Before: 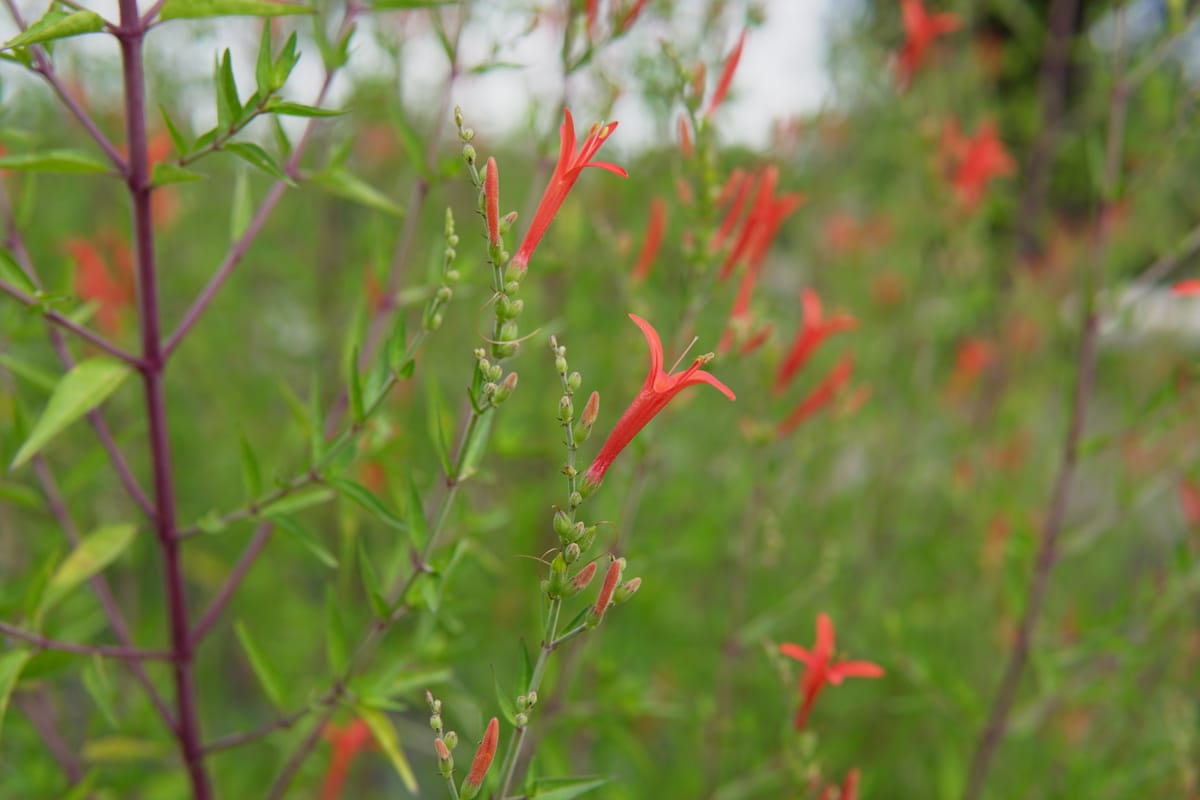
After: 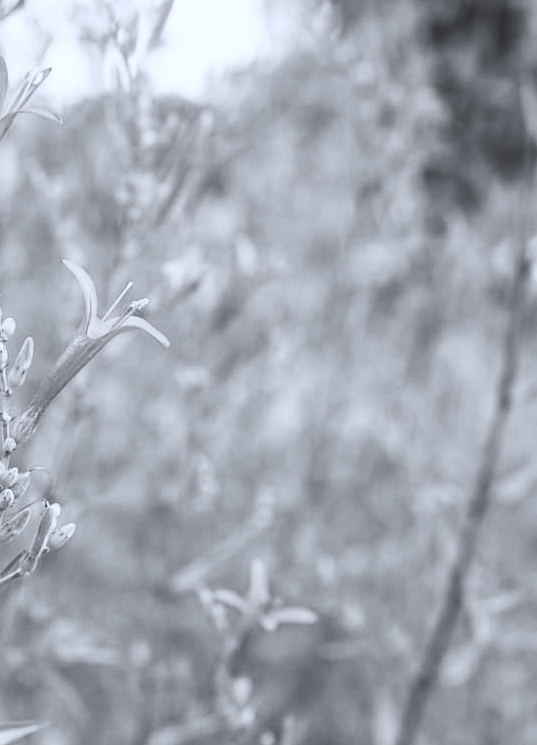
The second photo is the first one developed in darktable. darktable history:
crop: left 47.168%, top 6.81%, right 8.055%
contrast brightness saturation: contrast 0.536, brightness 0.488, saturation -0.992
color correction: highlights a* -0.717, highlights b* -9.39
